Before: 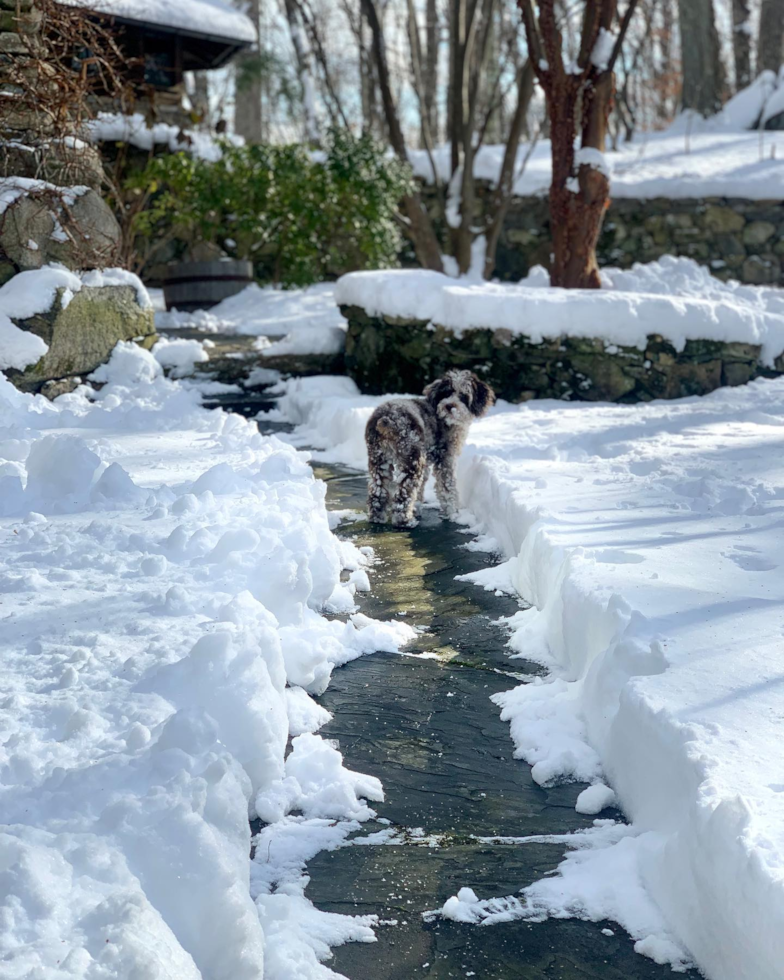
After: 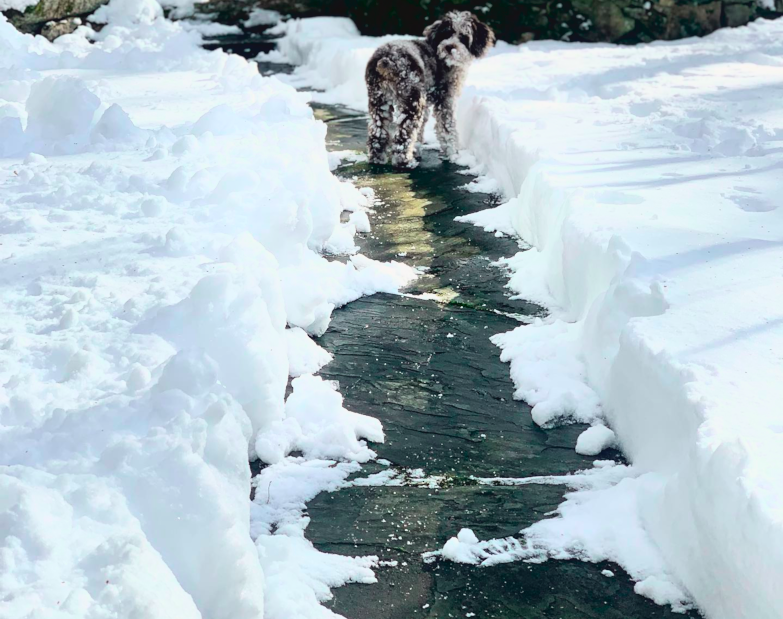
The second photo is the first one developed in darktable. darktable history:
crop and rotate: top 36.743%
tone curve: curves: ch0 [(0, 0.049) (0.113, 0.084) (0.285, 0.301) (0.673, 0.796) (0.845, 0.932) (0.994, 0.971)]; ch1 [(0, 0) (0.456, 0.424) (0.498, 0.5) (0.57, 0.557) (0.631, 0.635) (1, 1)]; ch2 [(0, 0) (0.395, 0.398) (0.44, 0.456) (0.502, 0.507) (0.55, 0.559) (0.67, 0.702) (1, 1)], color space Lab, independent channels, preserve colors none
